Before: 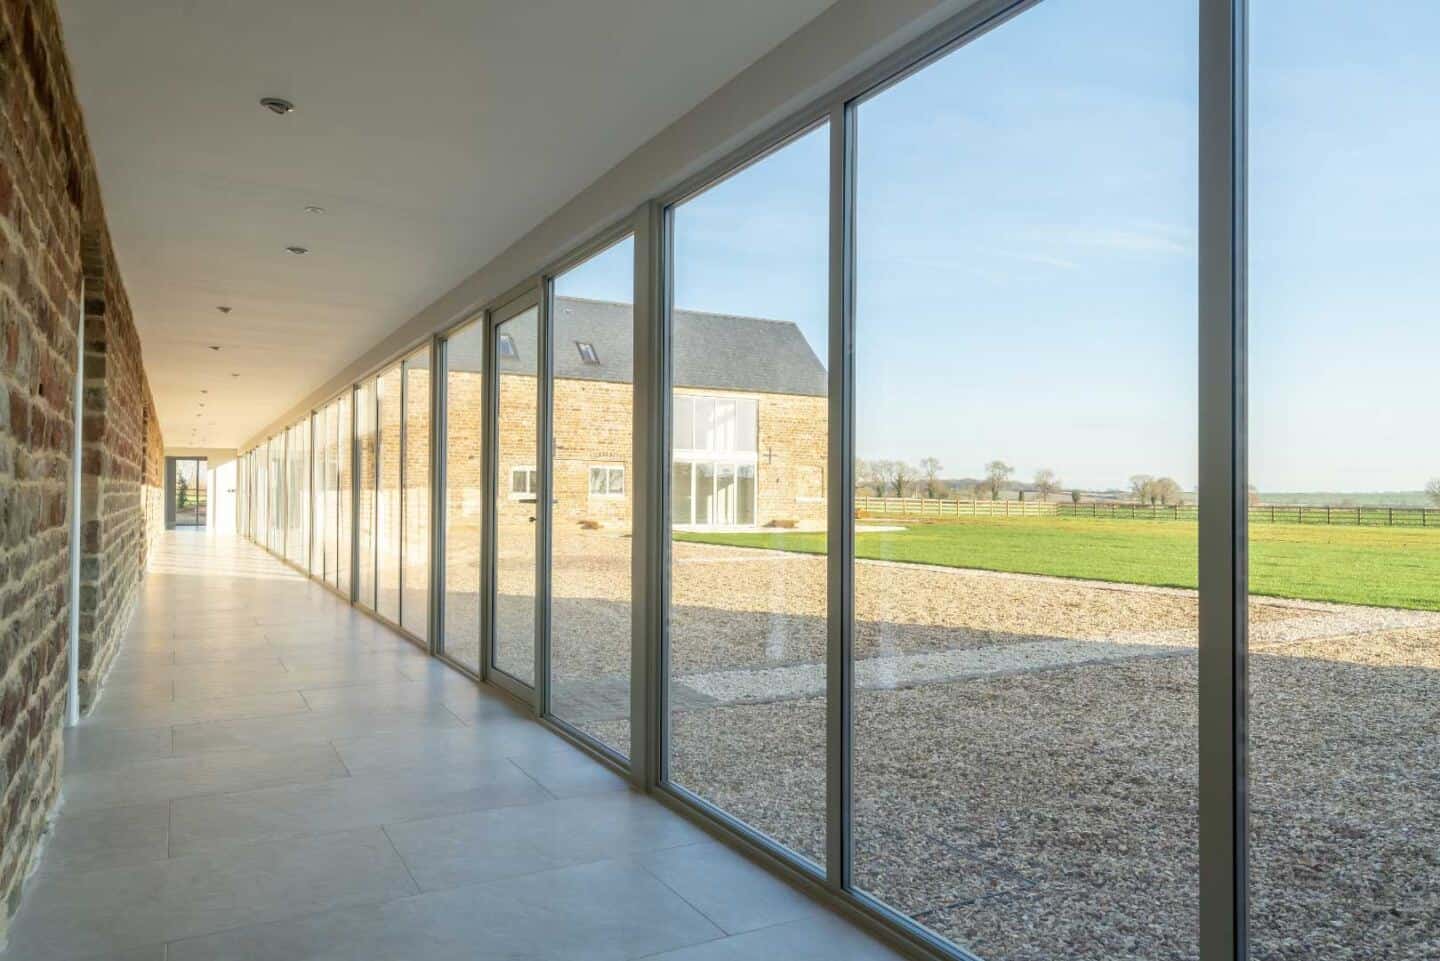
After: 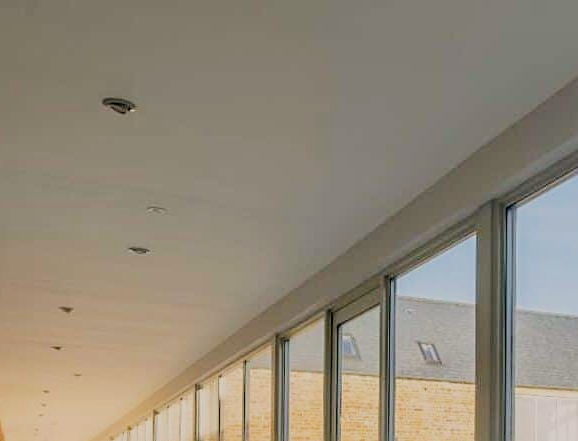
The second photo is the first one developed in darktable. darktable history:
crop and rotate: left 11.022%, top 0.082%, right 48.8%, bottom 53.991%
filmic rgb: black relative exposure -6.98 EV, white relative exposure 5.68 EV, hardness 2.87
sharpen: radius 2.146, amount 0.381, threshold 0.156
color correction: highlights a* 3.25, highlights b* 1.79, saturation 1.2
